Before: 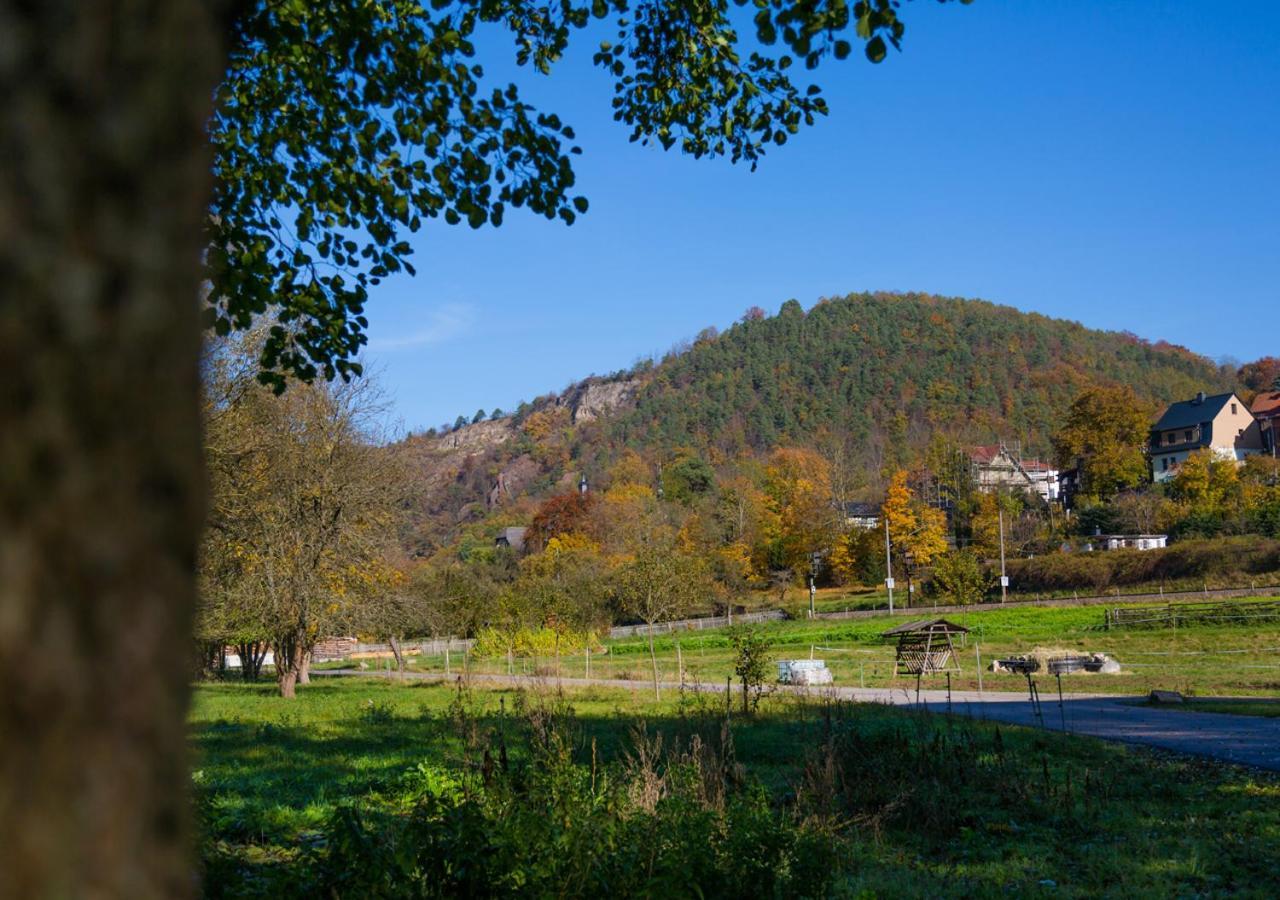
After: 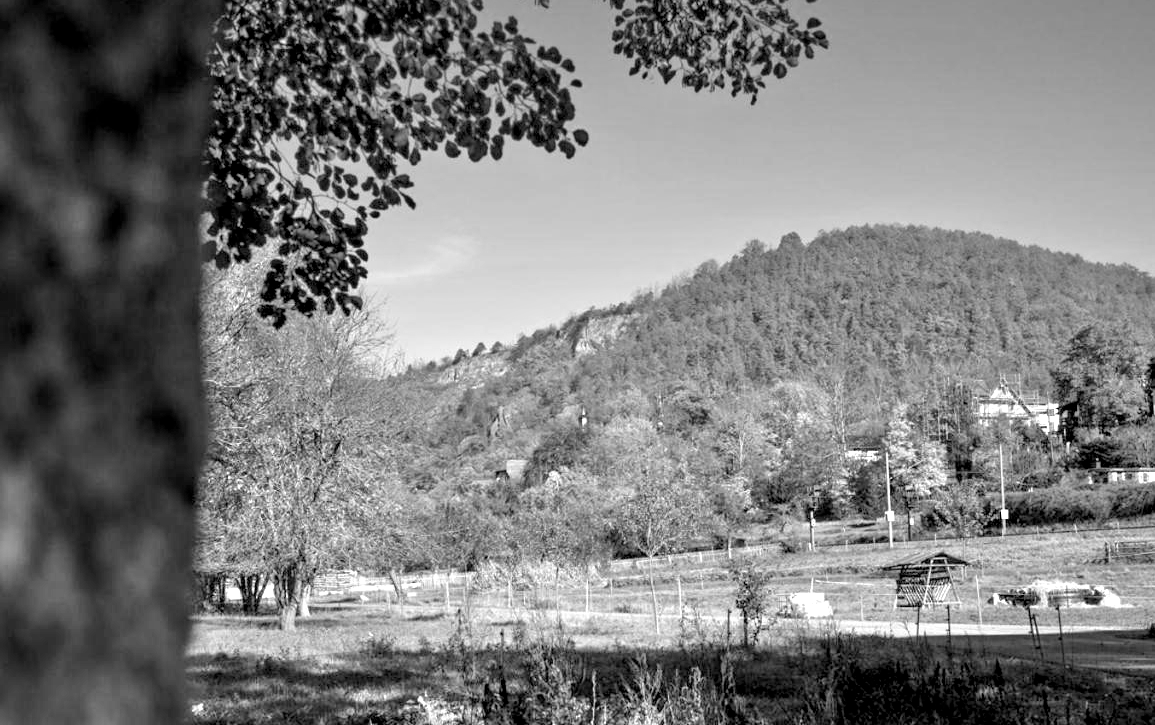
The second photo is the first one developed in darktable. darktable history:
exposure: black level correction 0.001, exposure 0.5 EV, compensate exposure bias true, compensate highlight preservation false
monochrome: a 73.58, b 64.21
color balance rgb: shadows lift › luminance -21.66%, shadows lift › chroma 8.98%, shadows lift › hue 283.37°, power › chroma 1.55%, power › hue 25.59°, highlights gain › luminance 6.08%, highlights gain › chroma 2.55%, highlights gain › hue 90°, global offset › luminance -0.87%, perceptual saturation grading › global saturation 27.49%, perceptual saturation grading › highlights -28.39%, perceptual saturation grading › mid-tones 15.22%, perceptual saturation grading › shadows 33.98%, perceptual brilliance grading › highlights 10%, perceptual brilliance grading › mid-tones 5%
tone equalizer: -7 EV 0.15 EV, -6 EV 0.6 EV, -5 EV 1.15 EV, -4 EV 1.33 EV, -3 EV 1.15 EV, -2 EV 0.6 EV, -1 EV 0.15 EV, mask exposure compensation -0.5 EV
crop: top 7.49%, right 9.717%, bottom 11.943%
